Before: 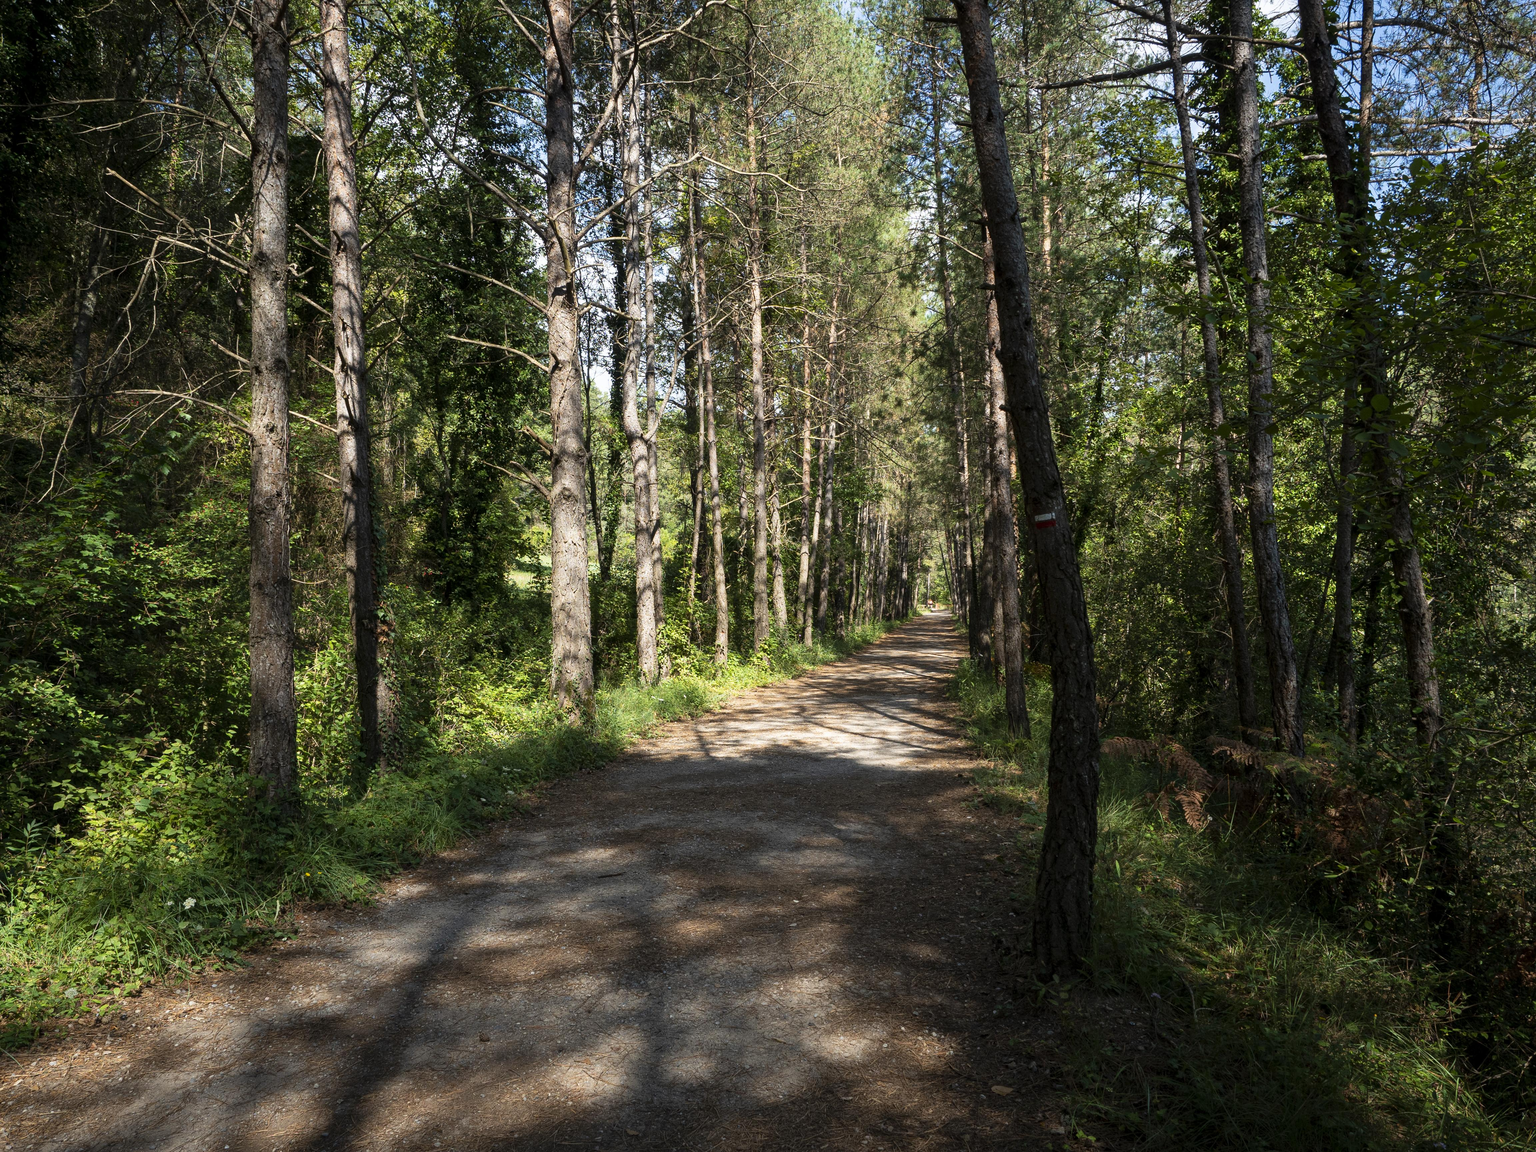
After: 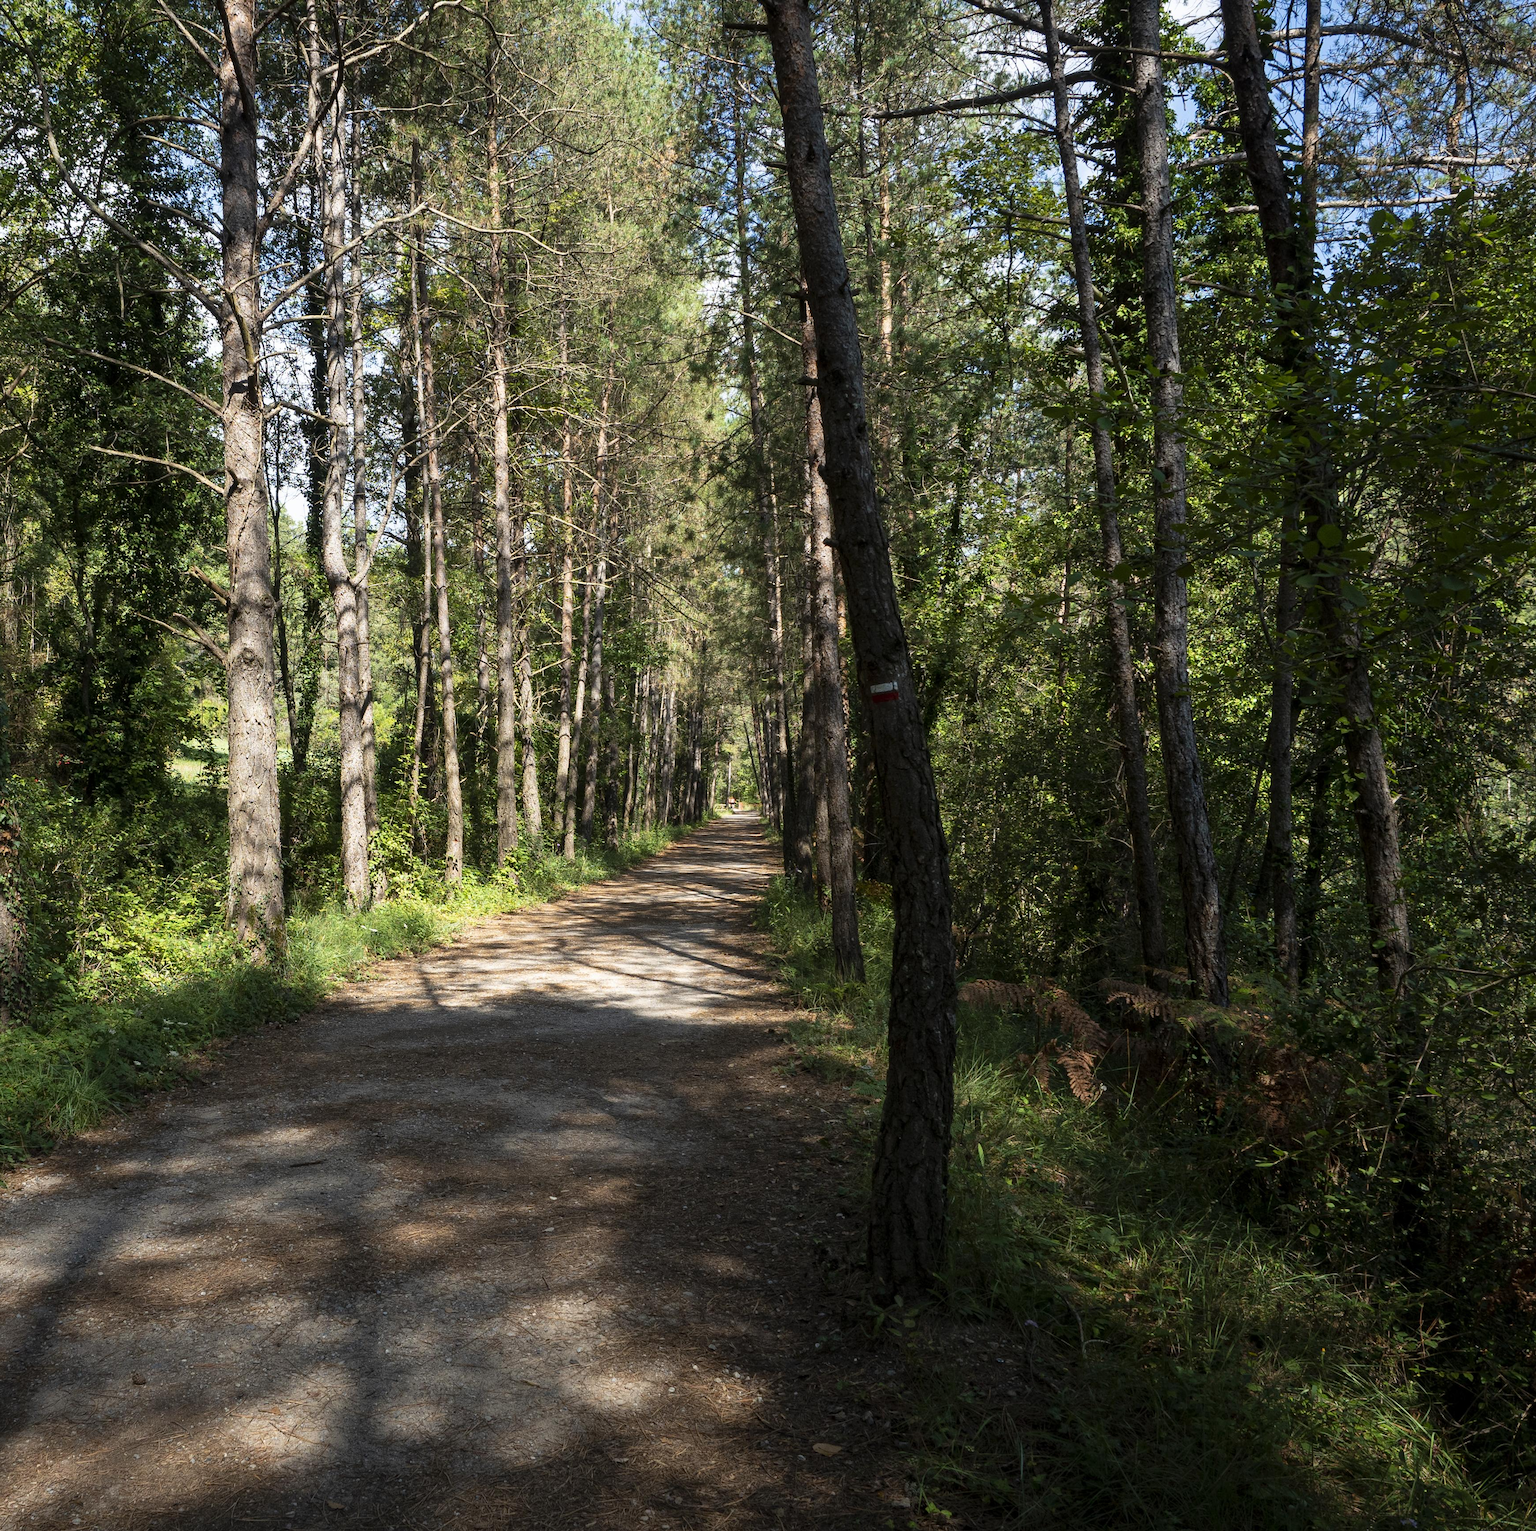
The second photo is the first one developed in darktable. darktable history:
crop and rotate: left 24.755%
